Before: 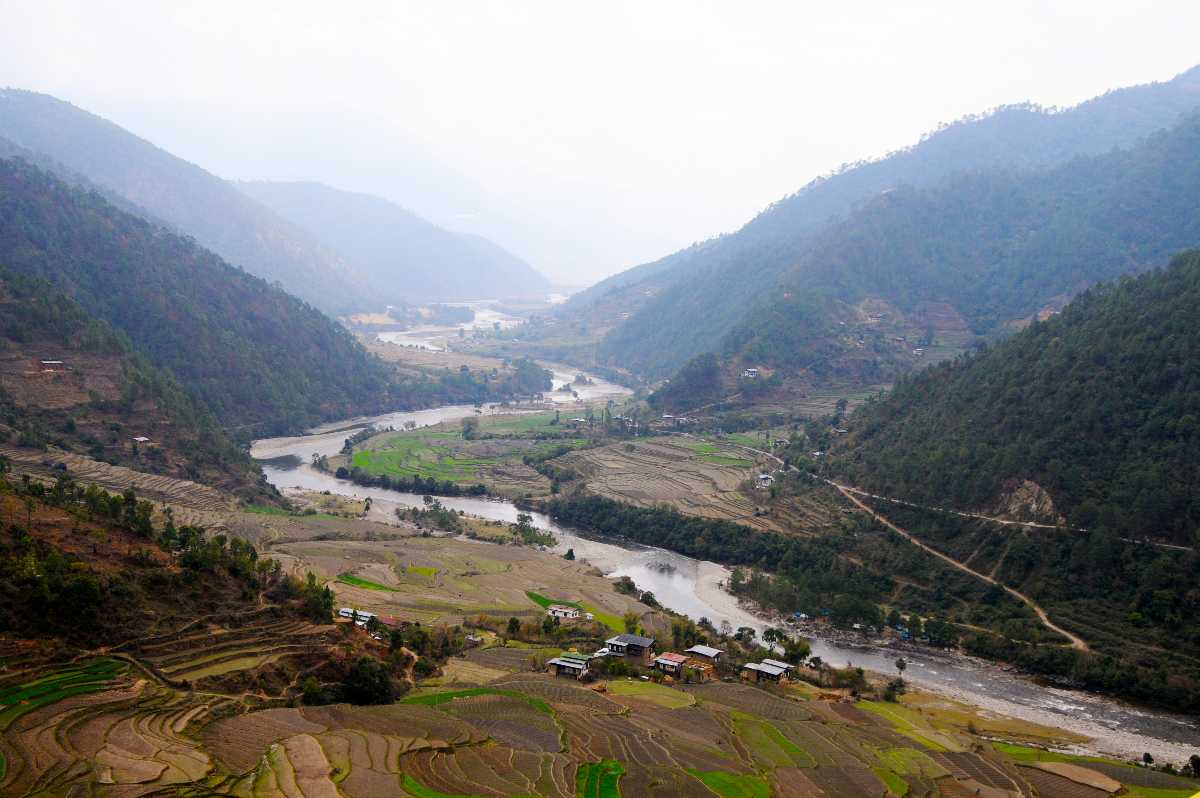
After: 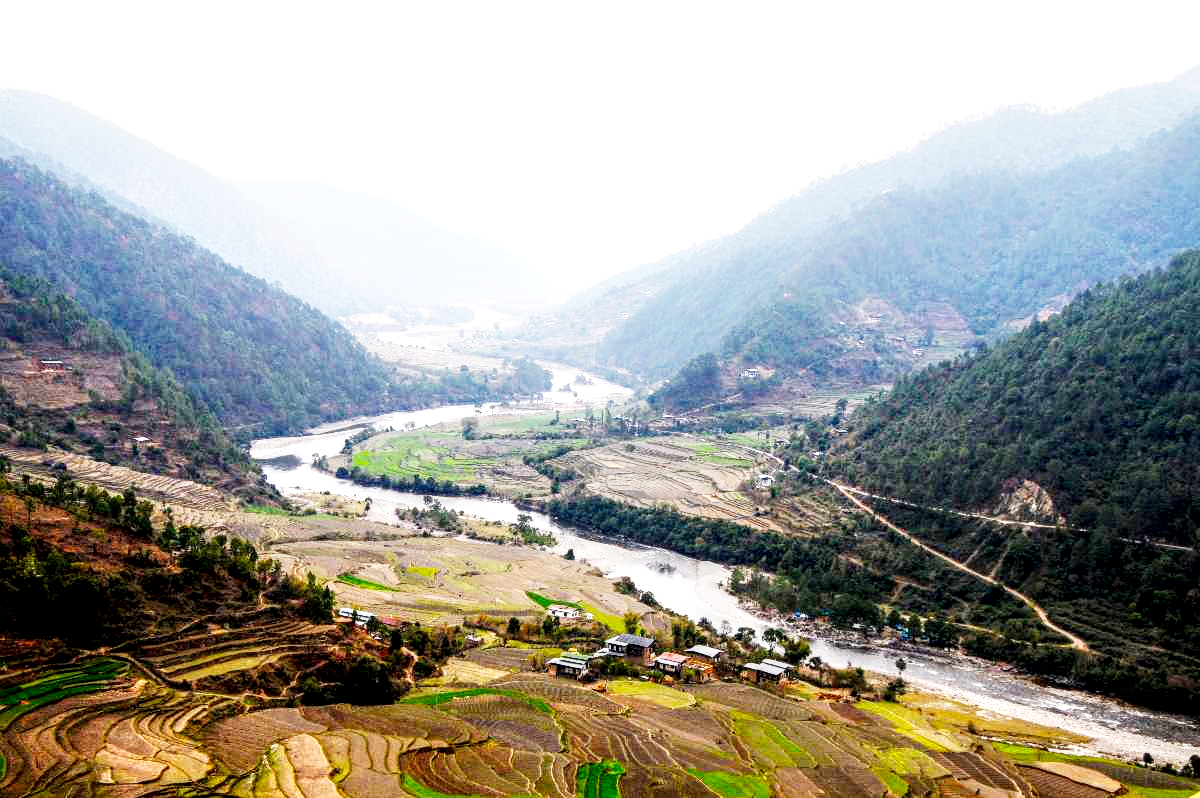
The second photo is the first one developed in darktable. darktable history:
local contrast: detail 154%
base curve: curves: ch0 [(0, 0) (0, 0.001) (0.001, 0.001) (0.004, 0.002) (0.007, 0.004) (0.015, 0.013) (0.033, 0.045) (0.052, 0.096) (0.075, 0.17) (0.099, 0.241) (0.163, 0.42) (0.219, 0.55) (0.259, 0.616) (0.327, 0.722) (0.365, 0.765) (0.522, 0.873) (0.547, 0.881) (0.689, 0.919) (0.826, 0.952) (1, 1)], preserve colors none
